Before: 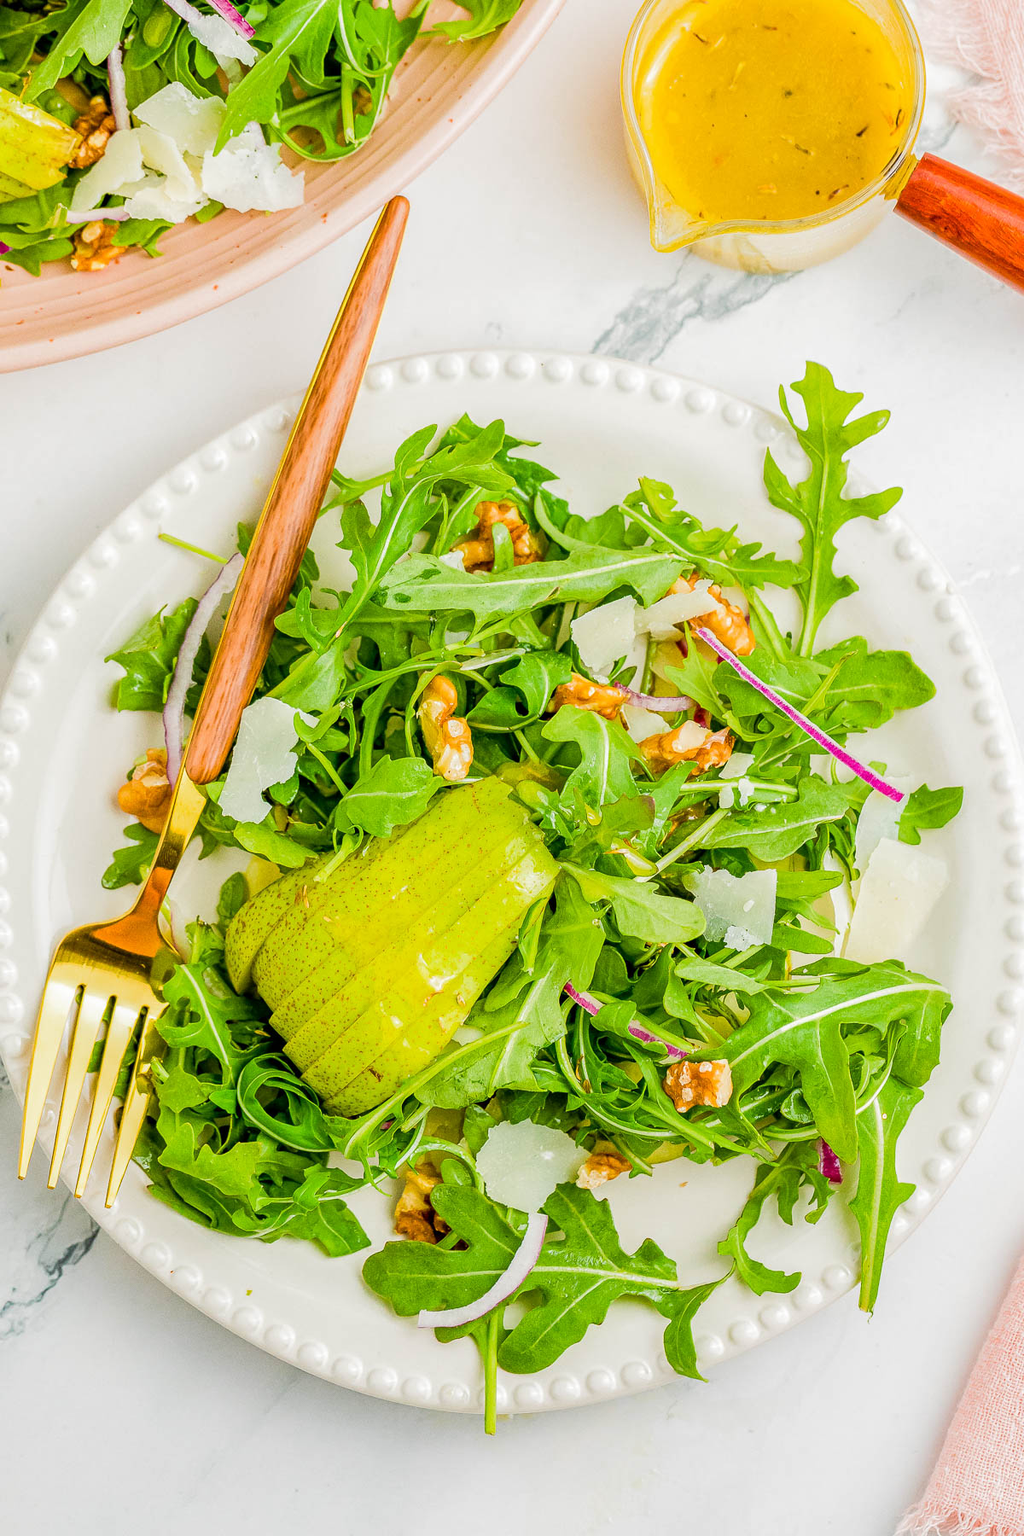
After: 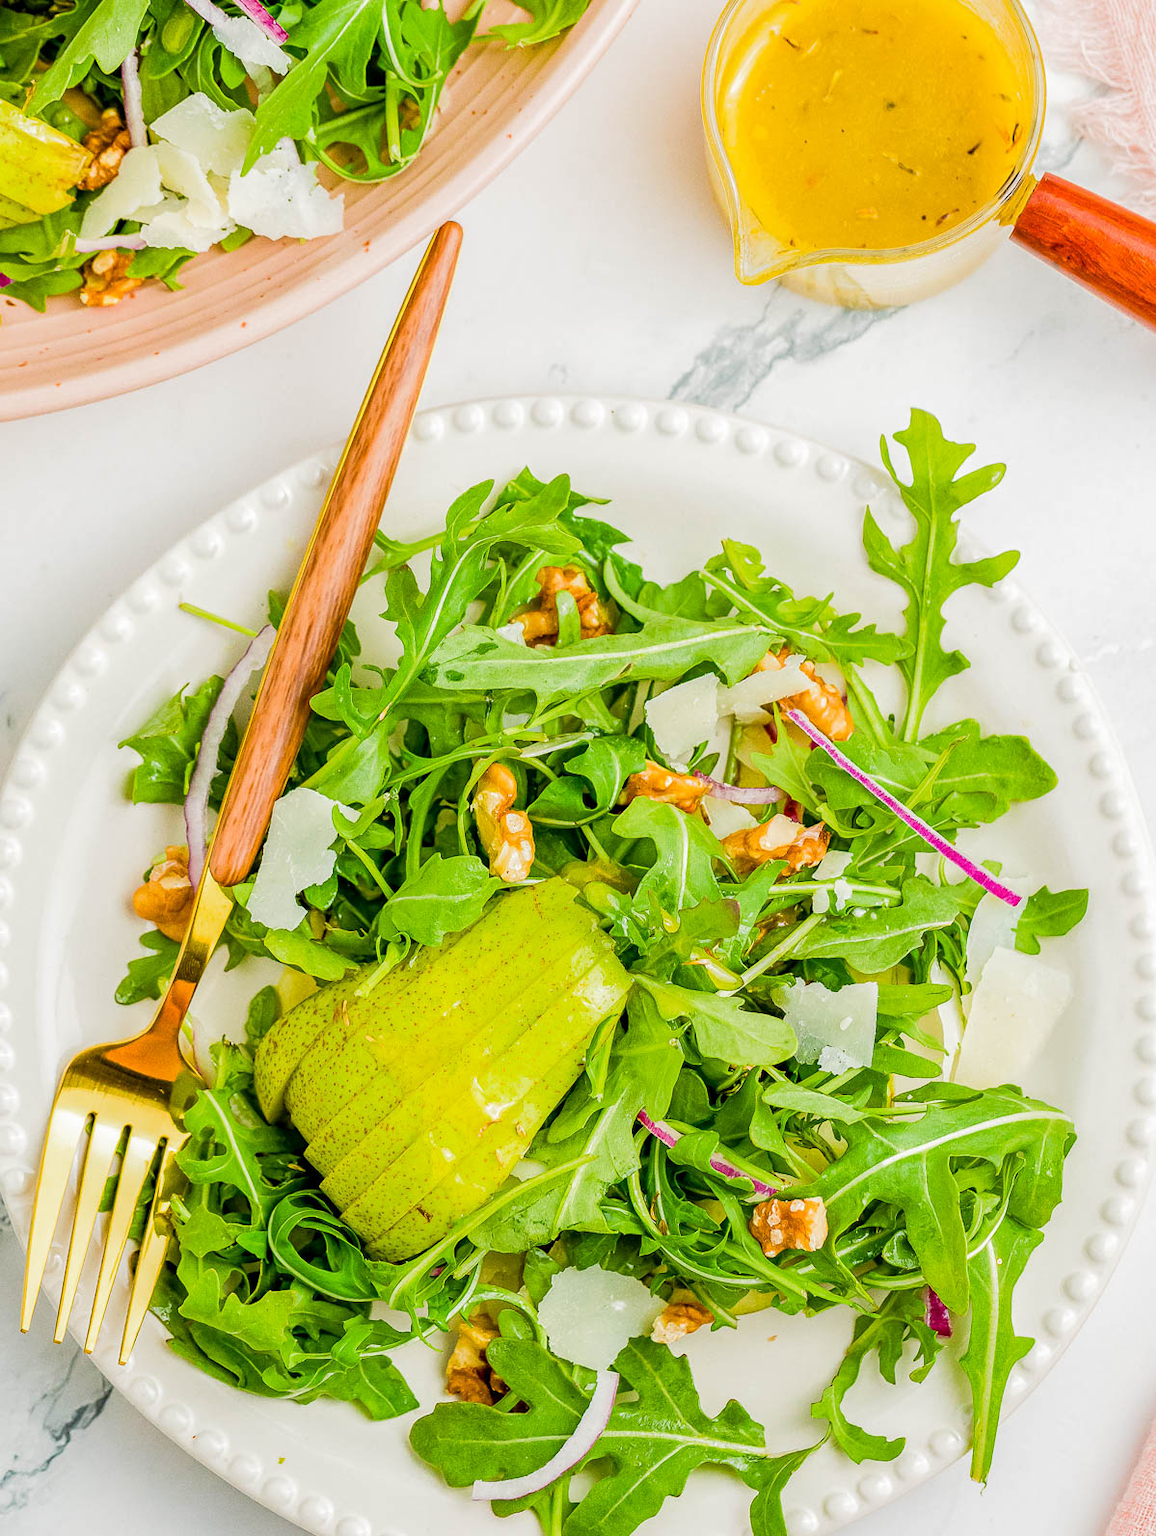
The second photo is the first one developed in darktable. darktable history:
crop and rotate: top 0%, bottom 11.459%
